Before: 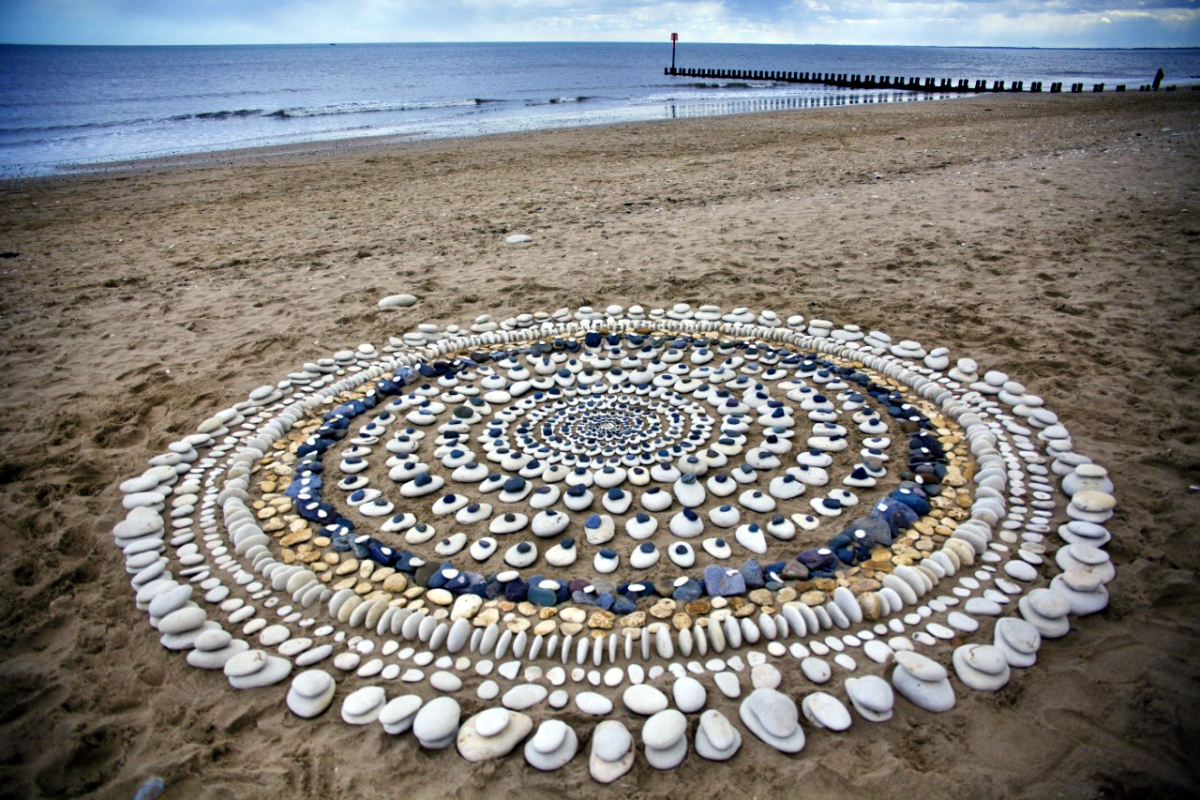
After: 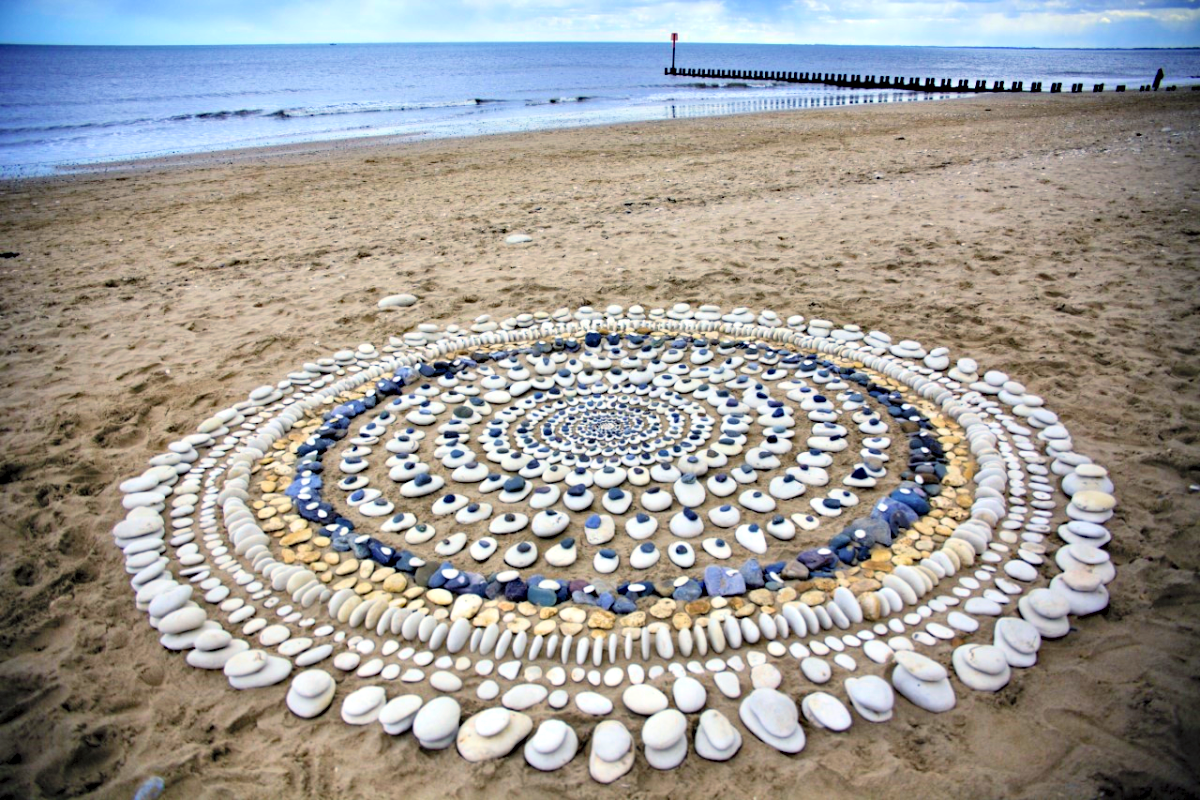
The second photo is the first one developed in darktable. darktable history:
contrast brightness saturation: contrast 0.1, brightness 0.3, saturation 0.14
haze removal: compatibility mode true, adaptive false
tone equalizer: on, module defaults
